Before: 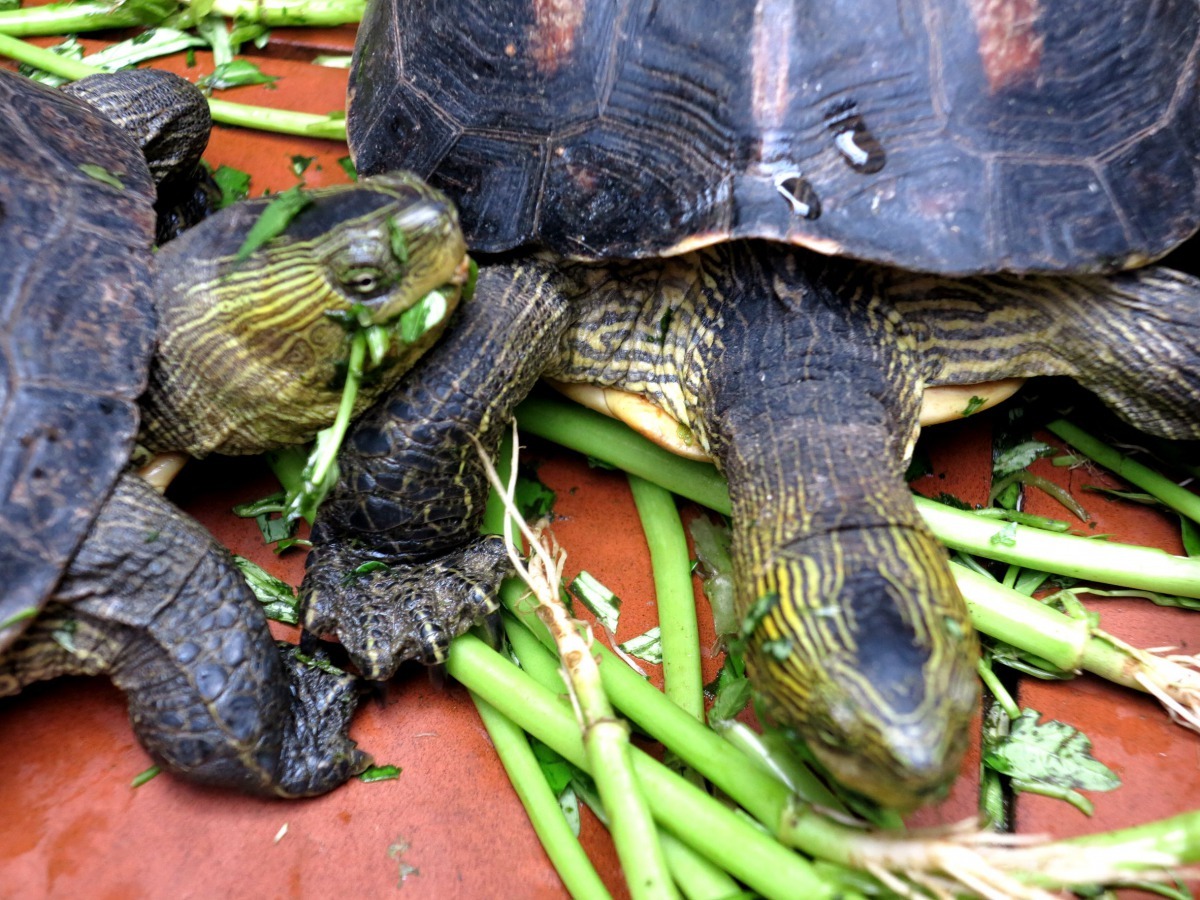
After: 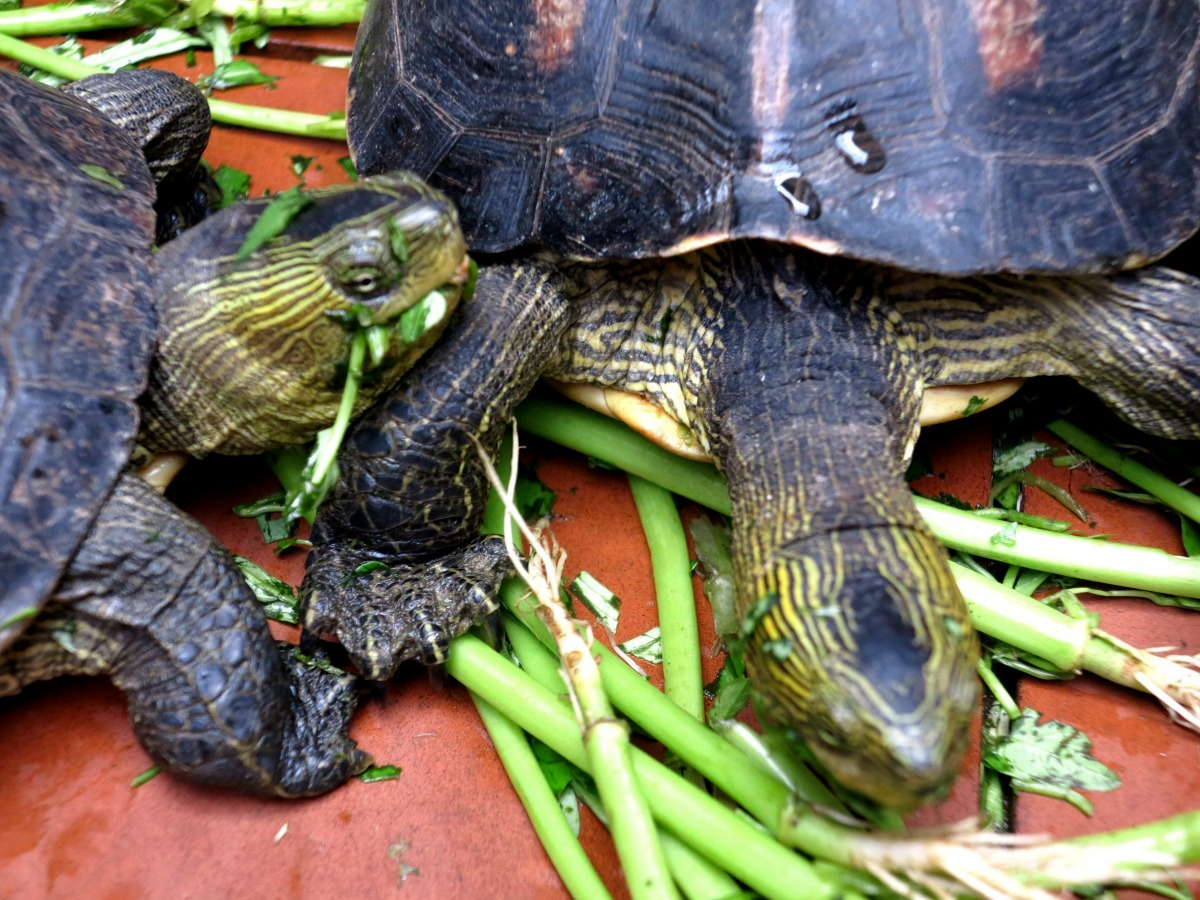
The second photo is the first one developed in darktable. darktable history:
contrast brightness saturation: contrast 0.025, brightness -0.041
